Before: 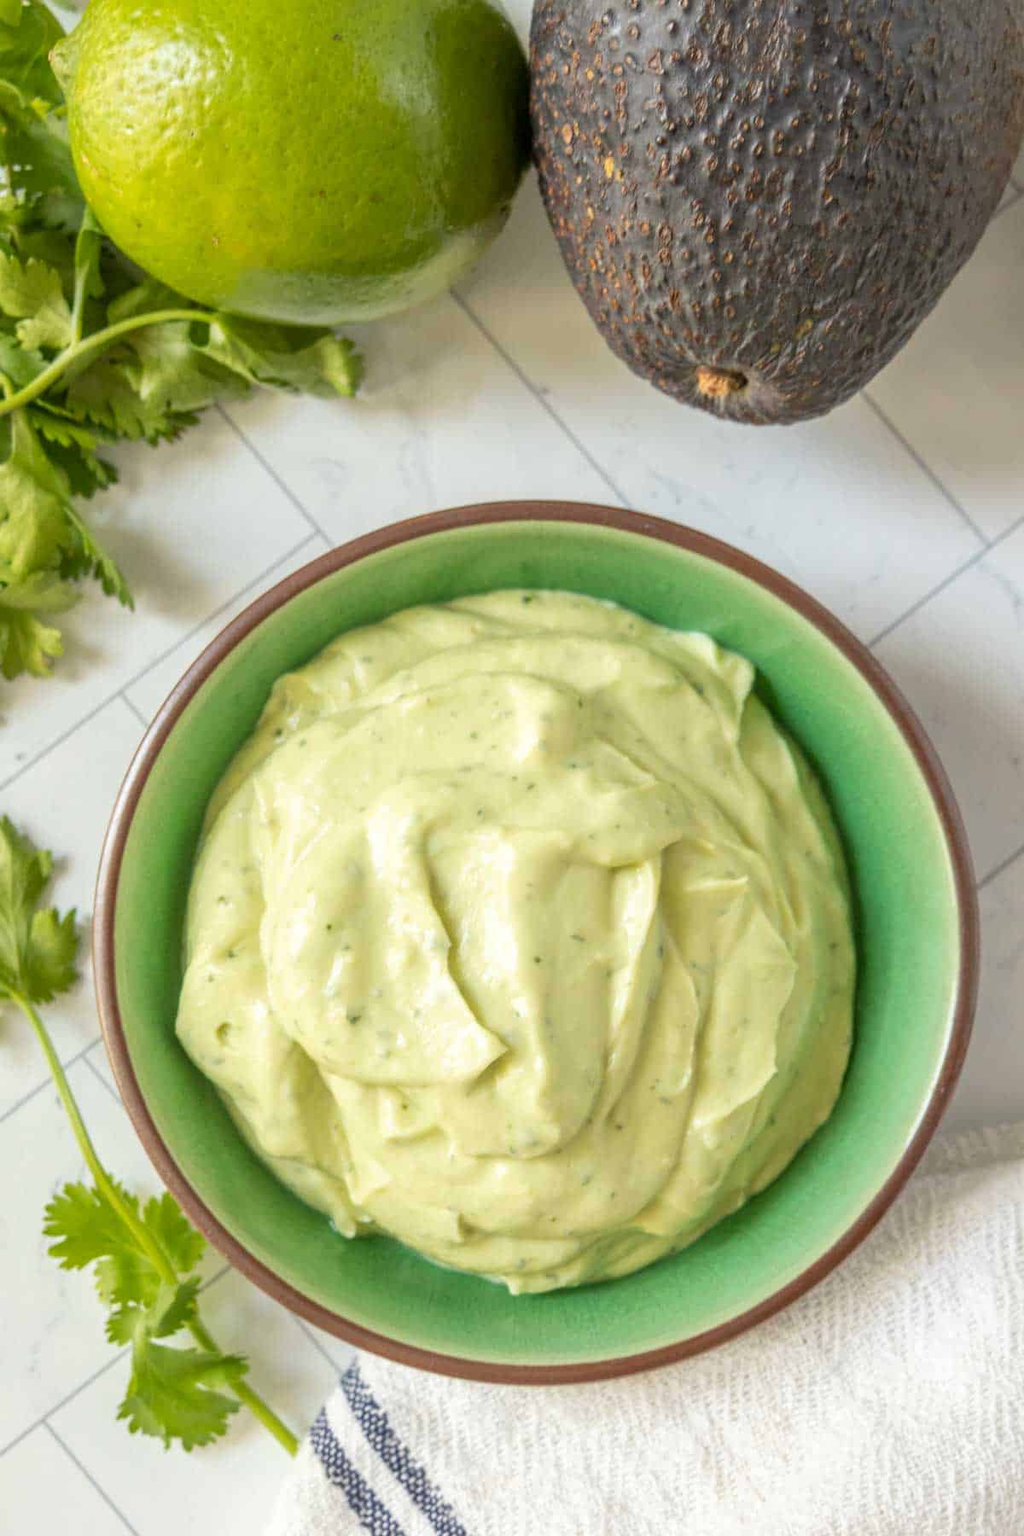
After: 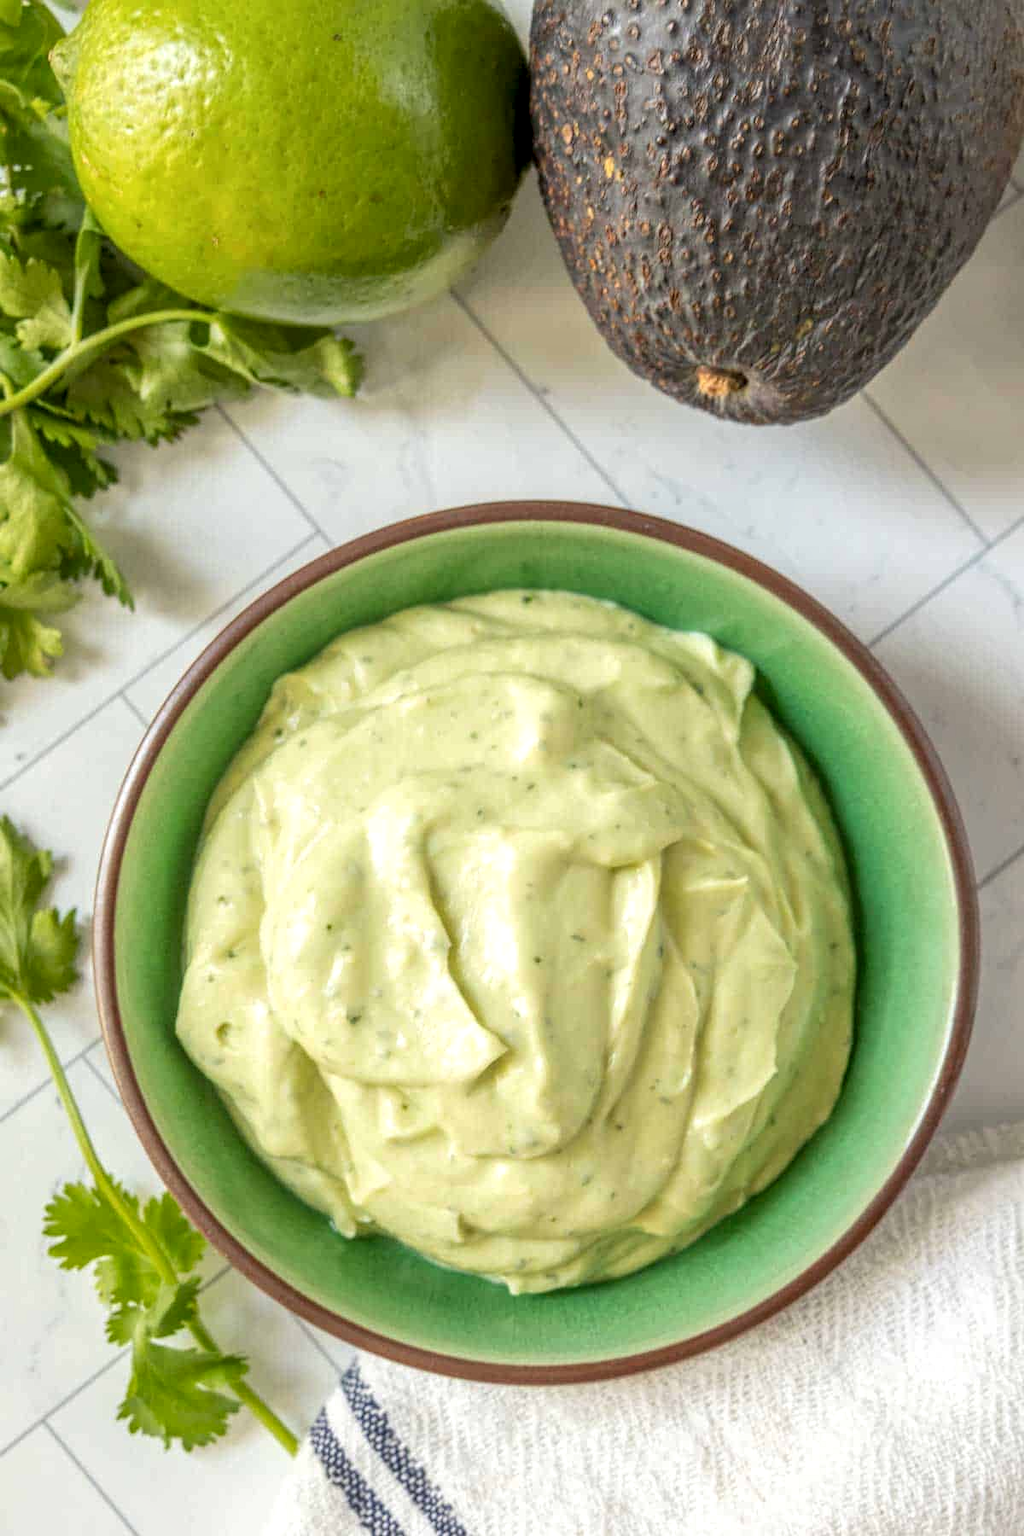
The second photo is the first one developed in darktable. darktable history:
local contrast: highlights 53%, shadows 53%, detail 130%, midtone range 0.454
